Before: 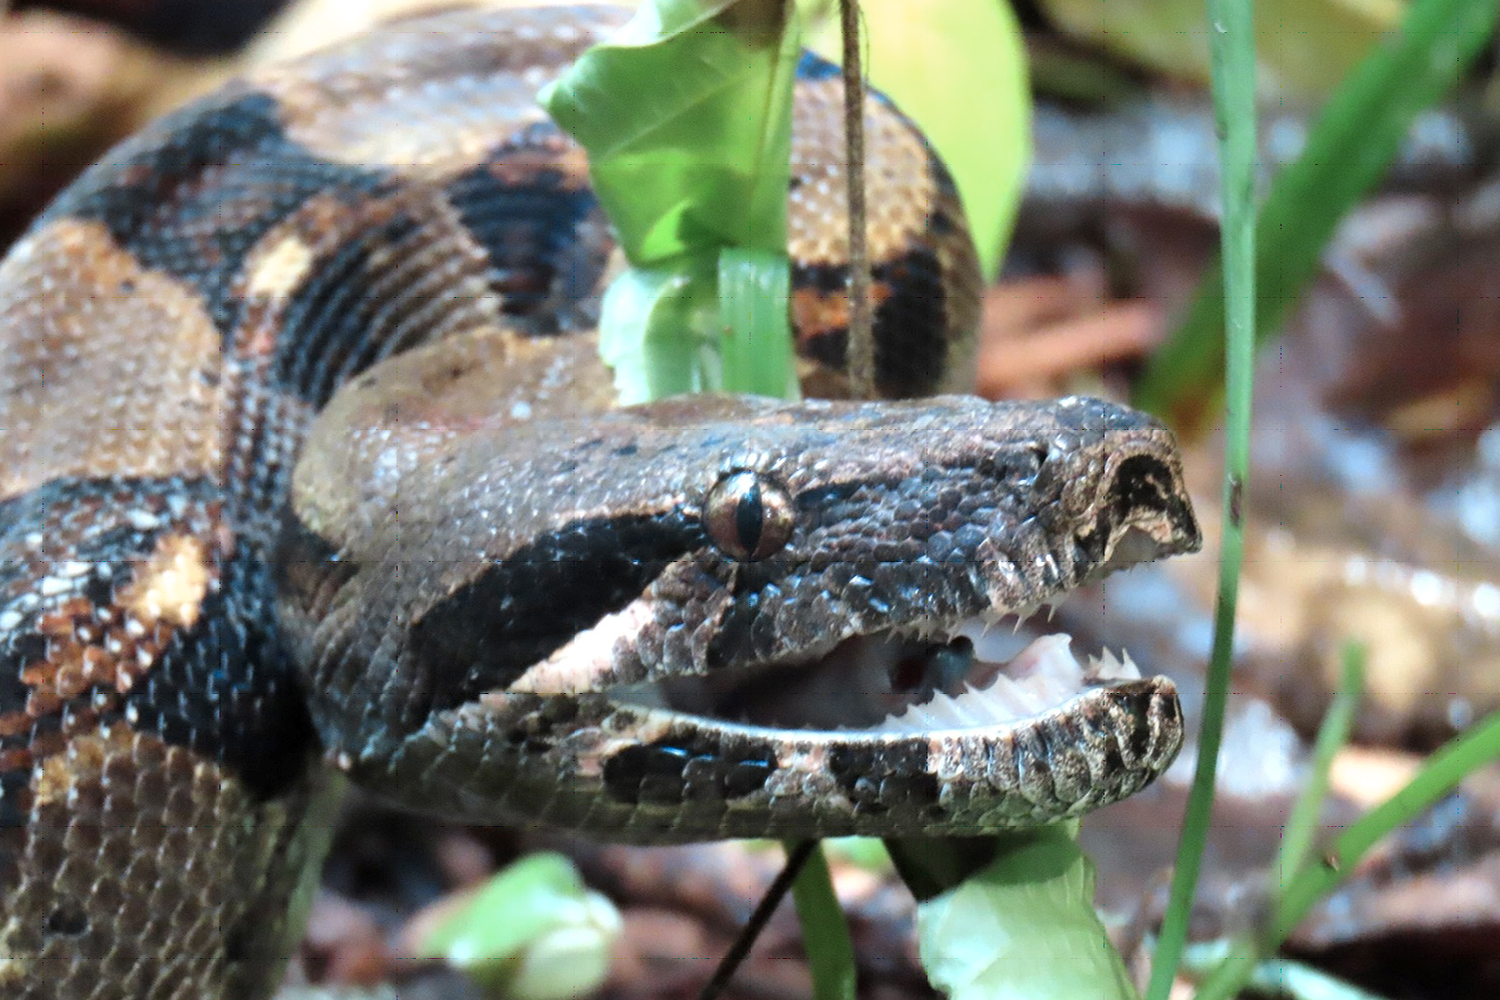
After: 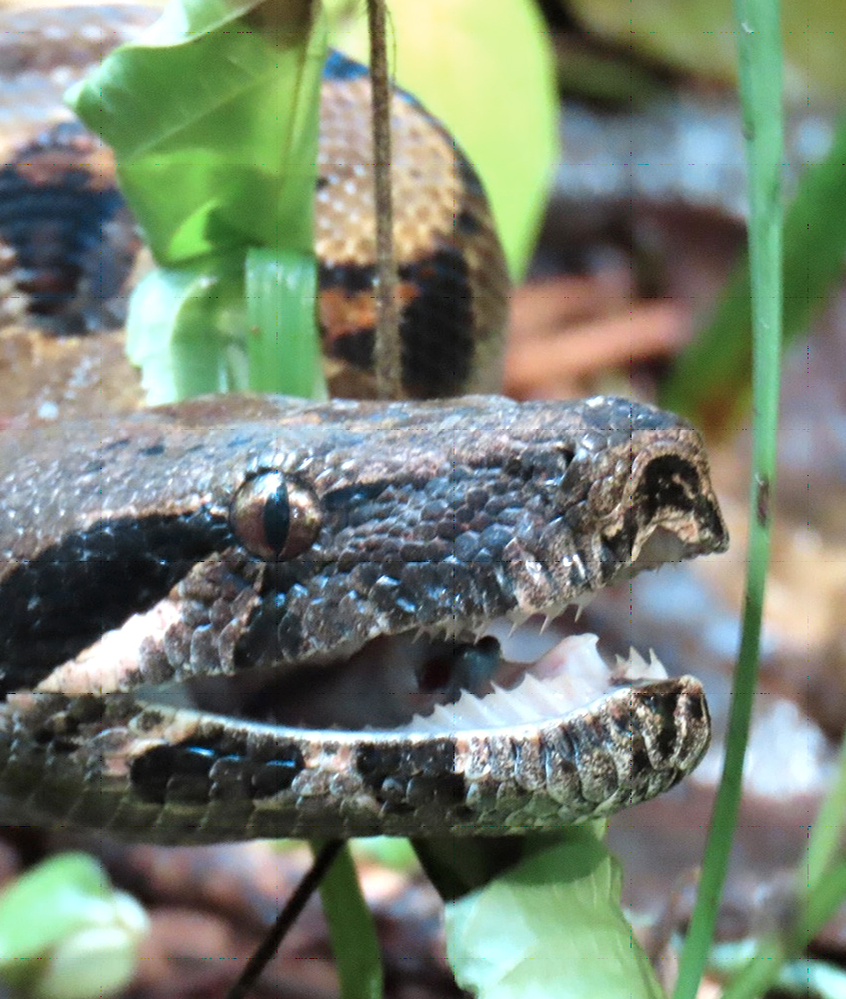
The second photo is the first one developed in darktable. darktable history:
crop: left 31.561%, top 0.014%, right 12.007%
velvia: strength 9.14%
tone equalizer: on, module defaults
